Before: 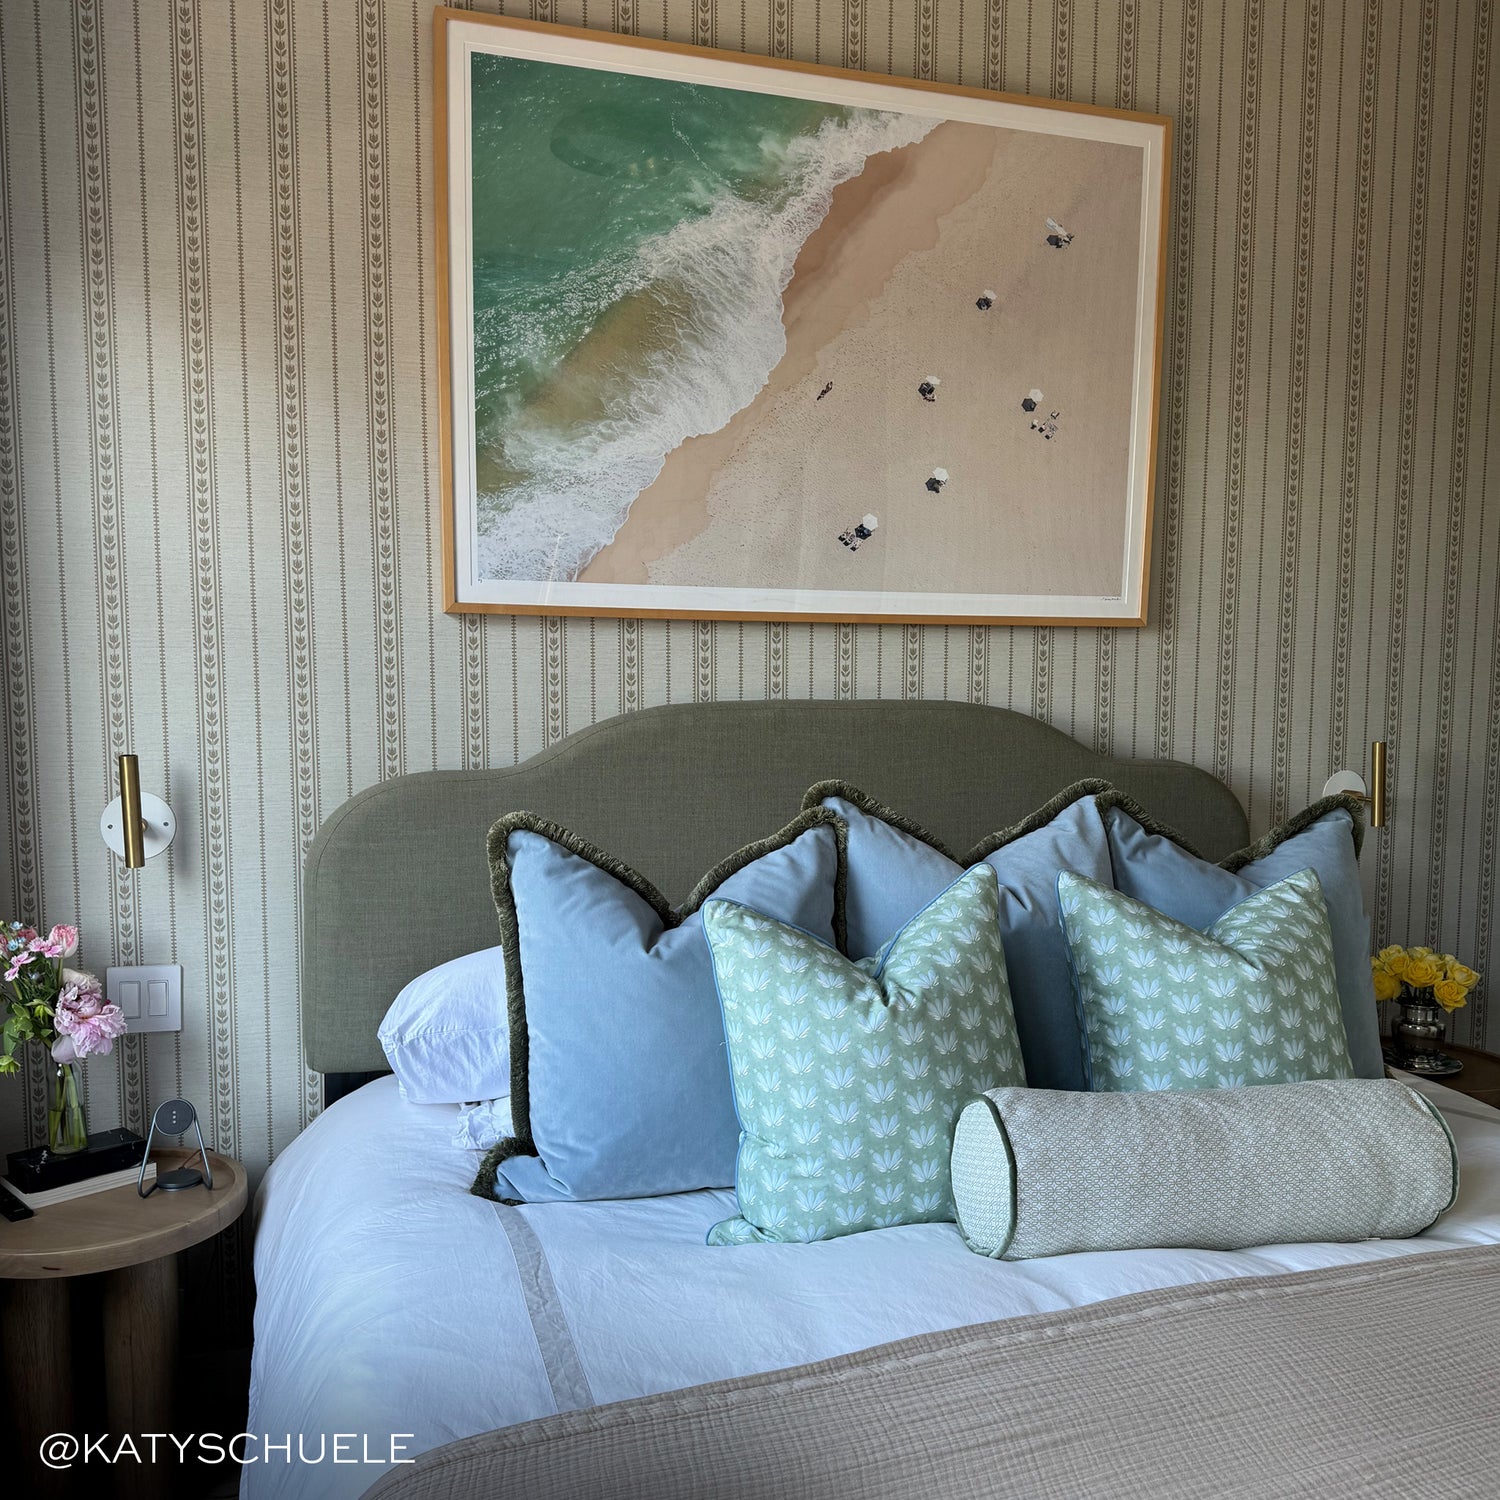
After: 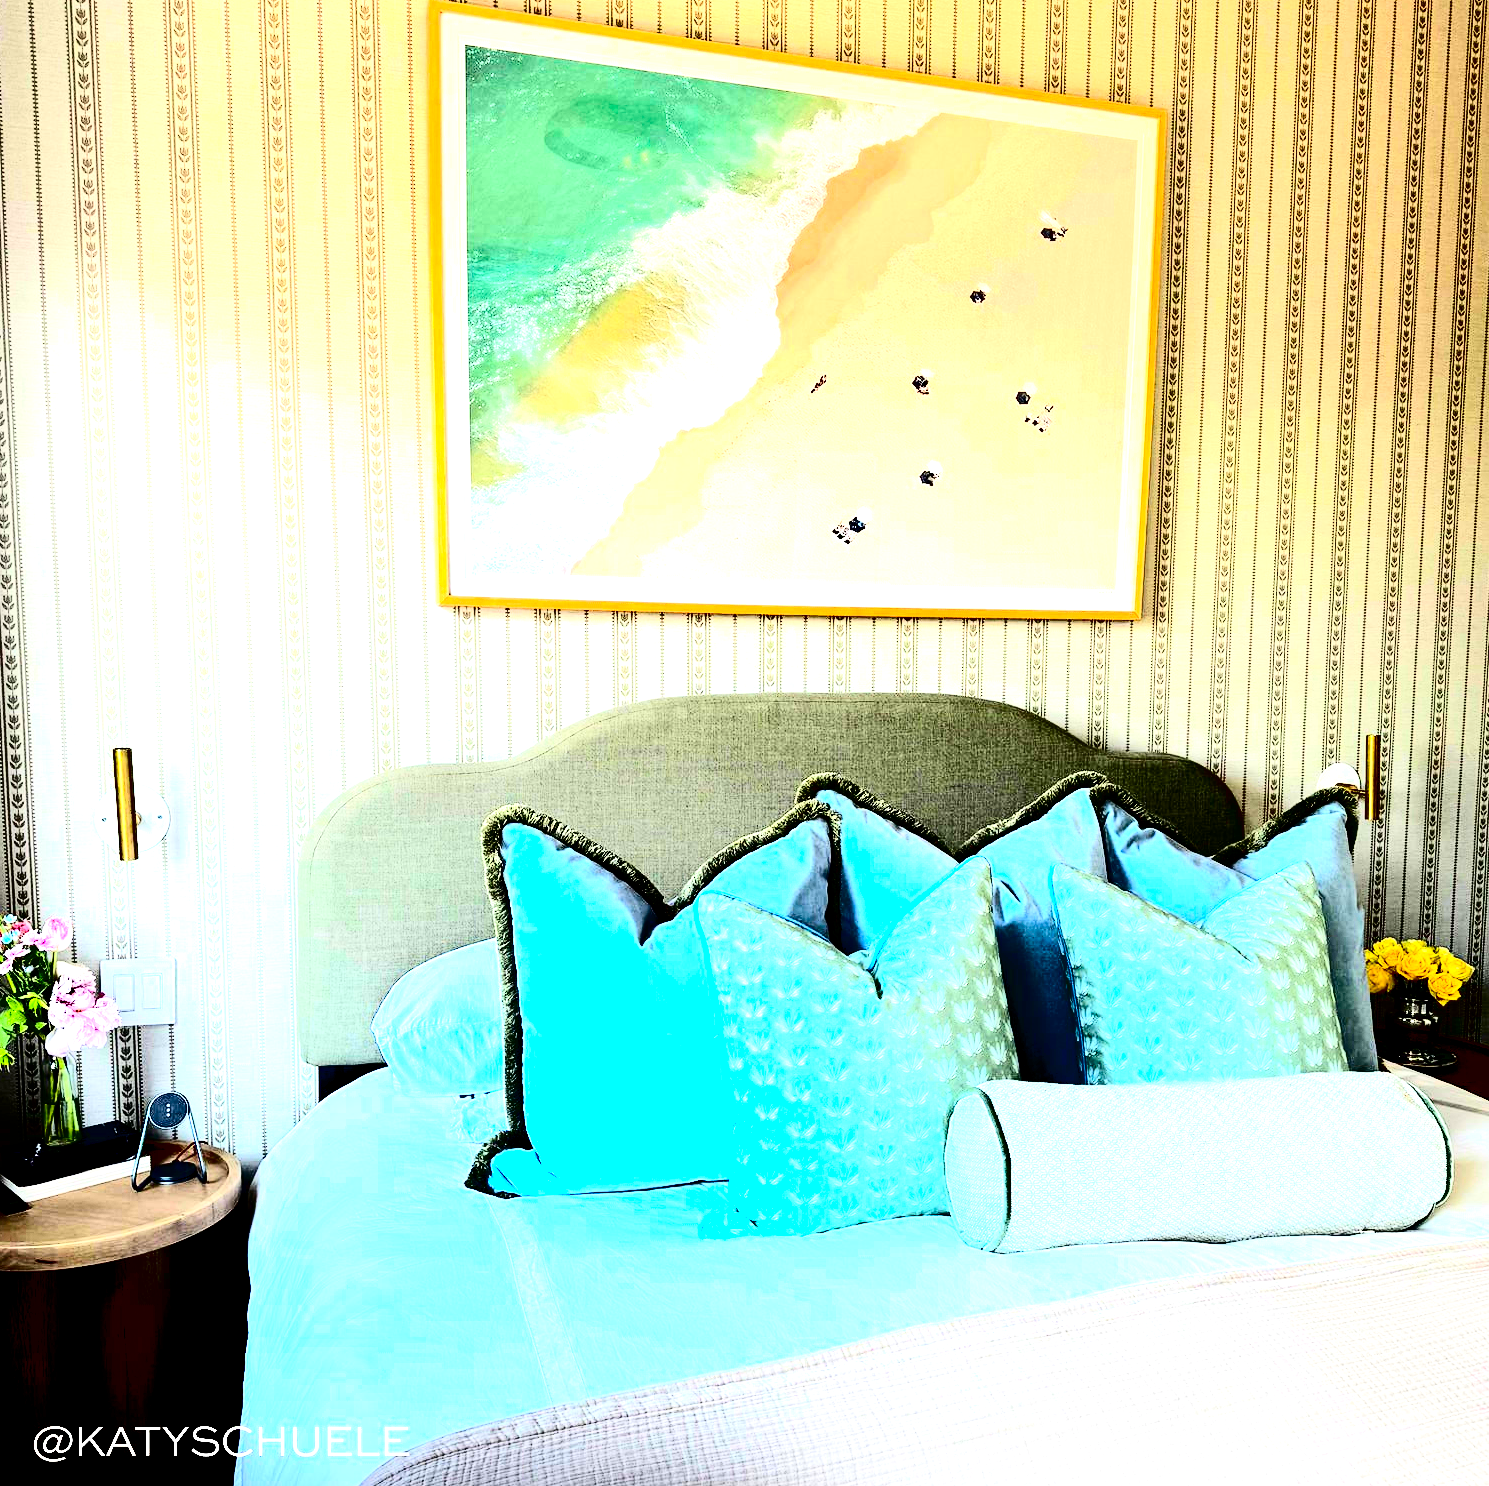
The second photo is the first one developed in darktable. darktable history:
exposure: exposure 2.207 EV, compensate highlight preservation false
contrast brightness saturation: contrast 0.77, brightness -1, saturation 1
crop: left 0.434%, top 0.485%, right 0.244%, bottom 0.386%
